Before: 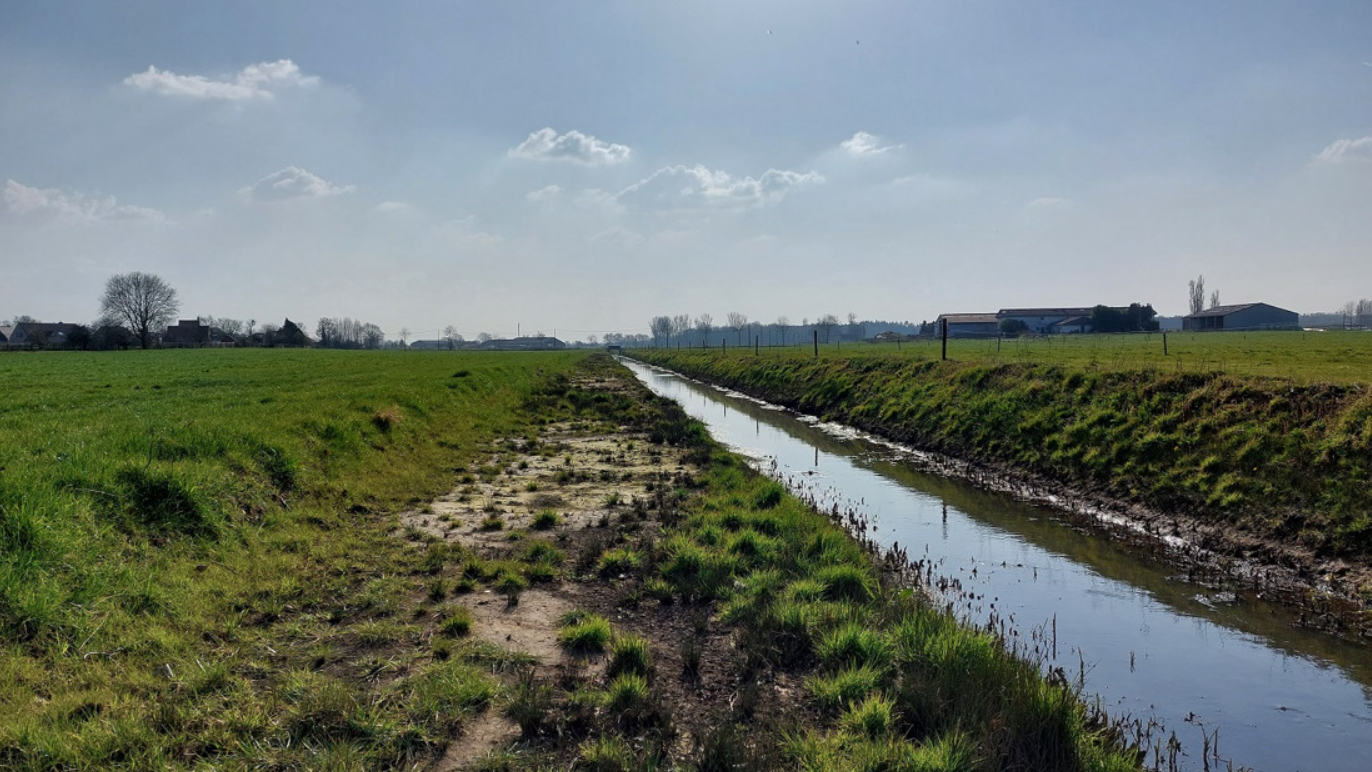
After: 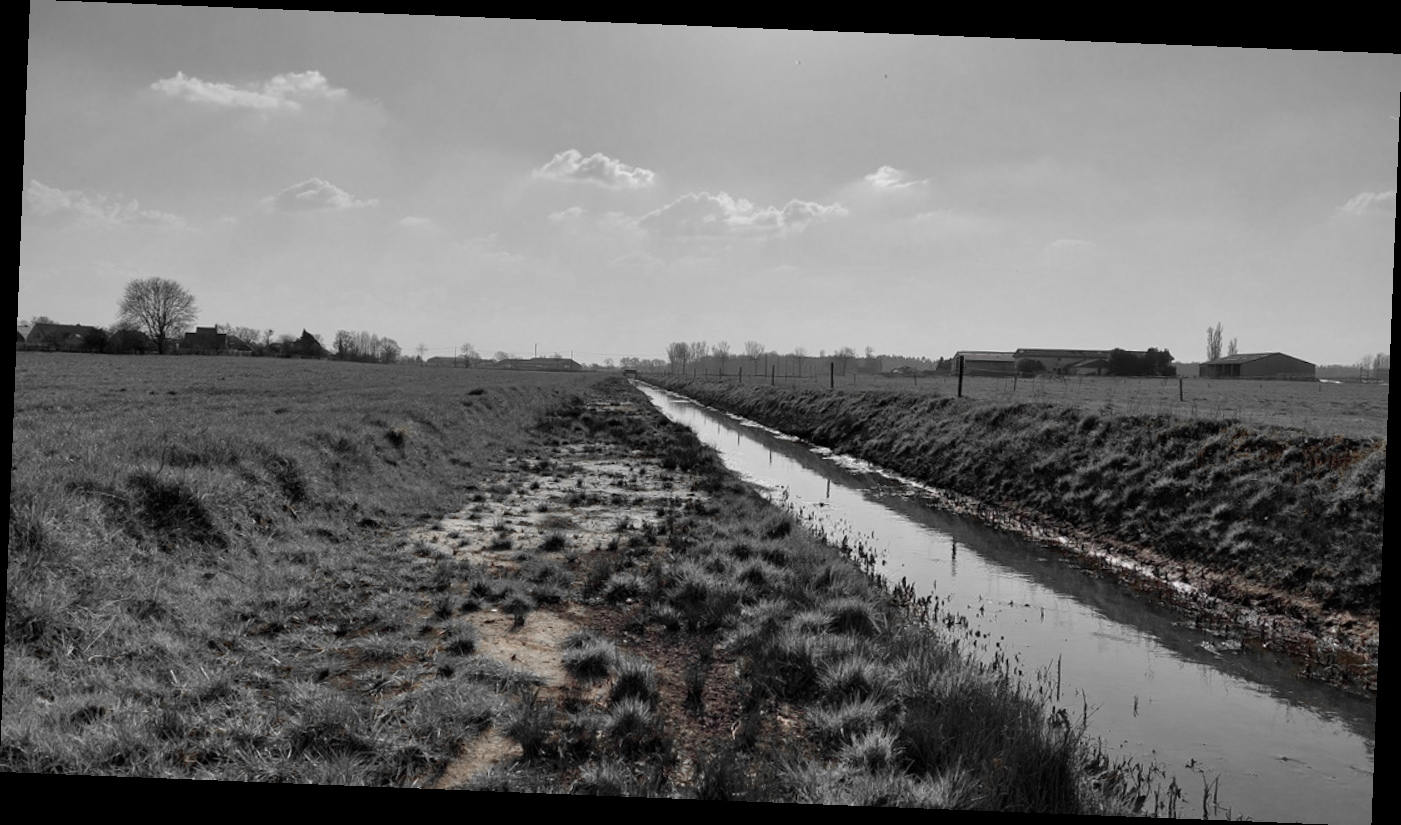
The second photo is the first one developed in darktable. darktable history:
color zones: curves: ch0 [(0, 0.65) (0.096, 0.644) (0.221, 0.539) (0.429, 0.5) (0.571, 0.5) (0.714, 0.5) (0.857, 0.5) (1, 0.65)]; ch1 [(0, 0.5) (0.143, 0.5) (0.257, -0.002) (0.429, 0.04) (0.571, -0.001) (0.714, -0.015) (0.857, 0.024) (1, 0.5)]
rotate and perspective: rotation 2.27°, automatic cropping off
